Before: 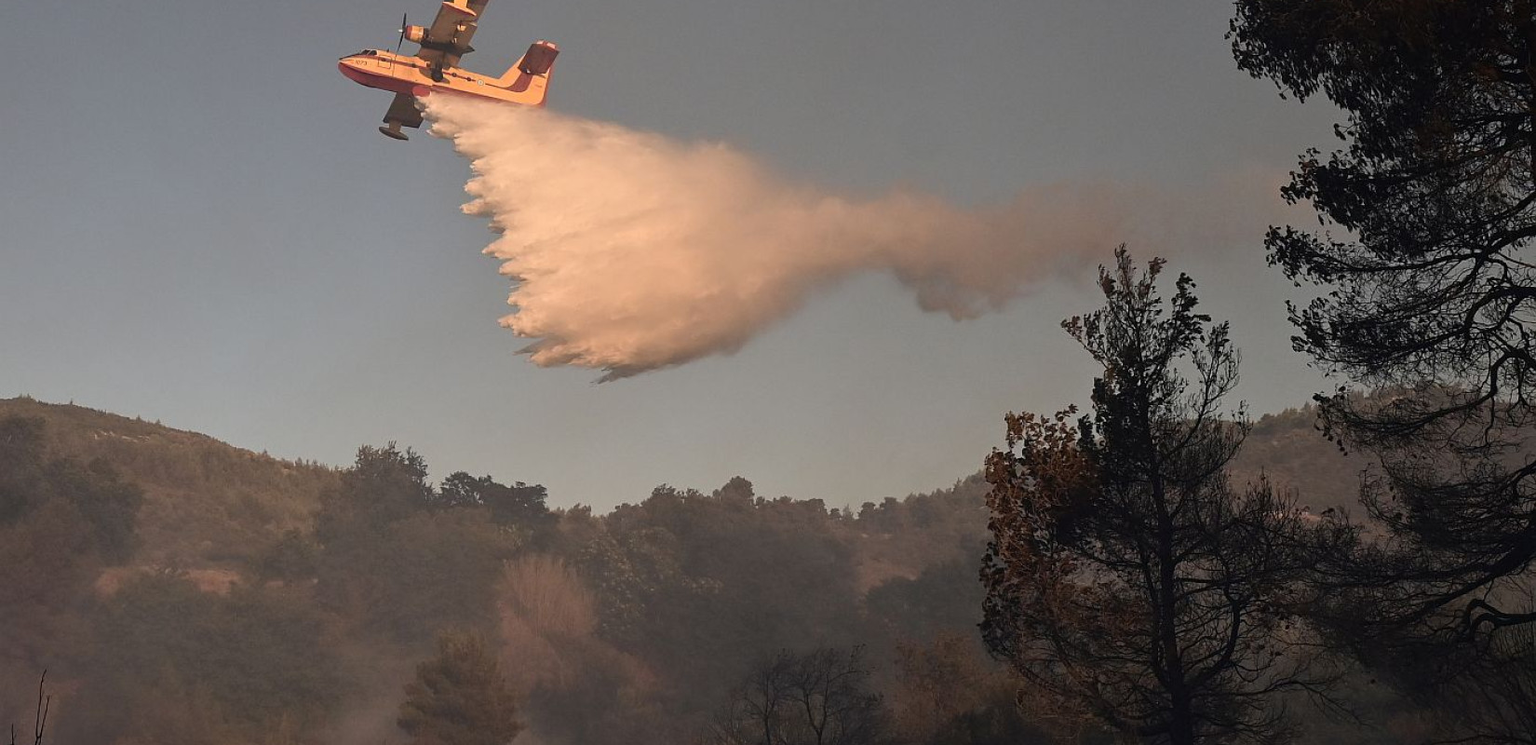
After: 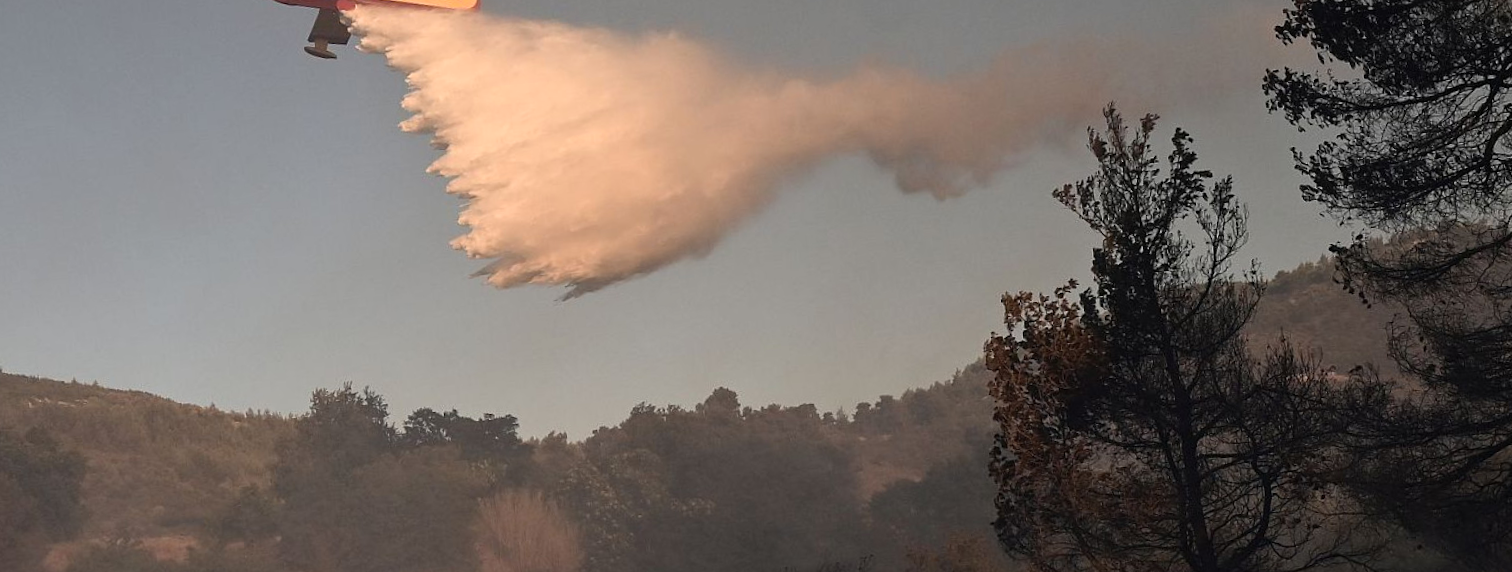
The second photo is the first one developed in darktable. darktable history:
crop and rotate: left 1.814%, top 12.818%, right 0.25%, bottom 9.225%
shadows and highlights: shadows -12.5, white point adjustment 4, highlights 28.33
rotate and perspective: rotation -5°, crop left 0.05, crop right 0.952, crop top 0.11, crop bottom 0.89
